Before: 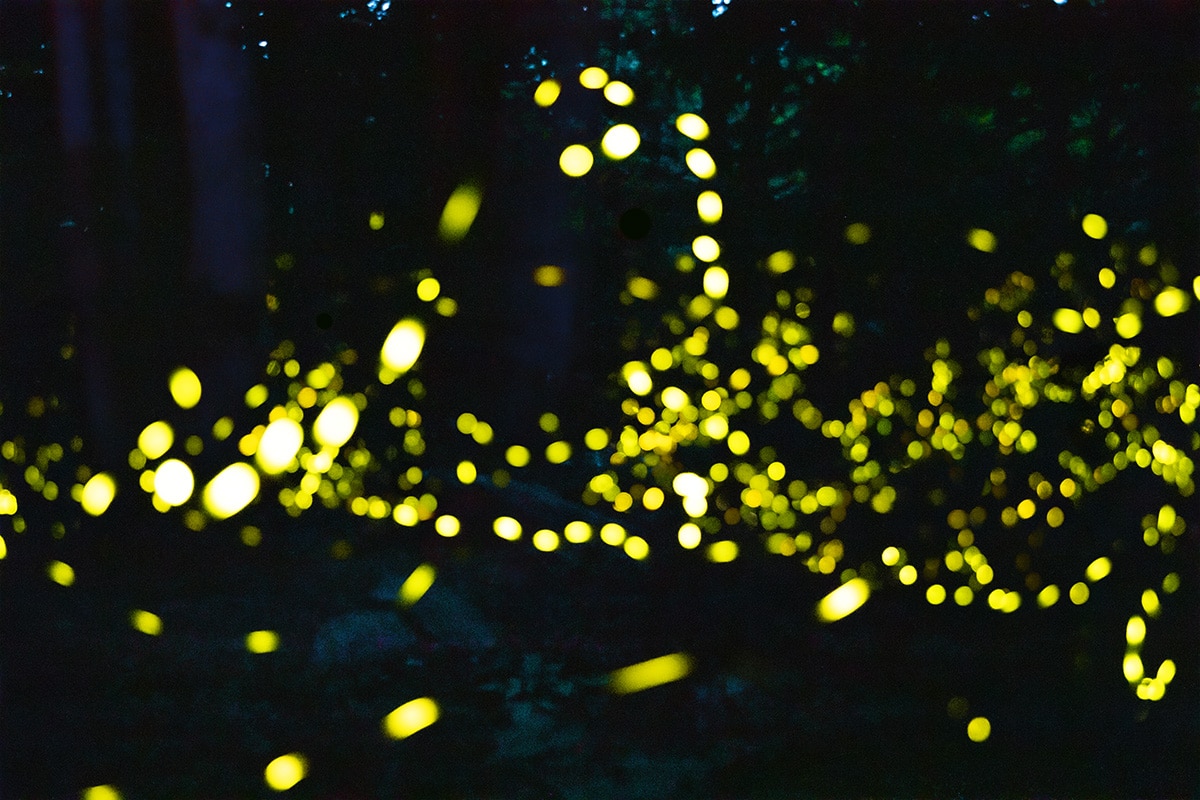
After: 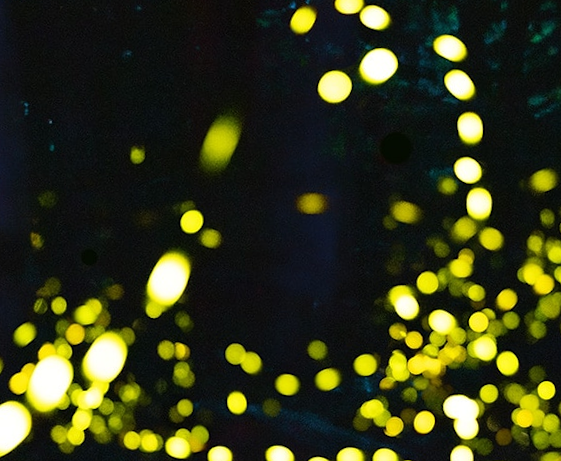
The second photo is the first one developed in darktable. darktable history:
crop: left 17.835%, top 7.675%, right 32.881%, bottom 32.213%
rotate and perspective: rotation -2.12°, lens shift (vertical) 0.009, lens shift (horizontal) -0.008, automatic cropping original format, crop left 0.036, crop right 0.964, crop top 0.05, crop bottom 0.959
